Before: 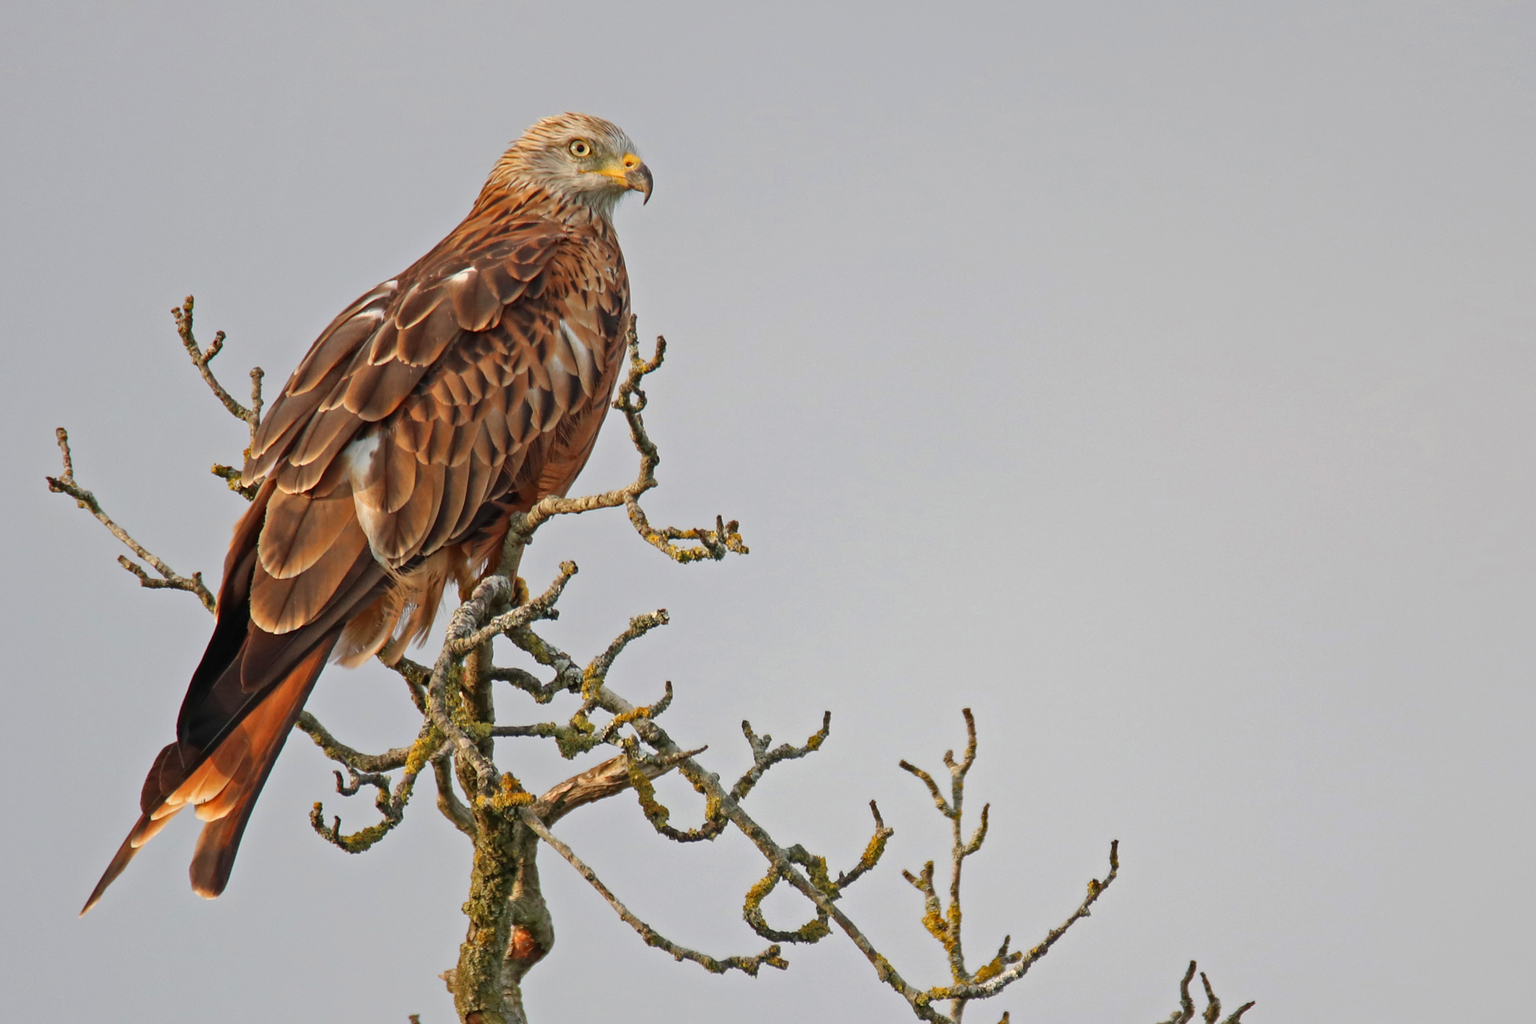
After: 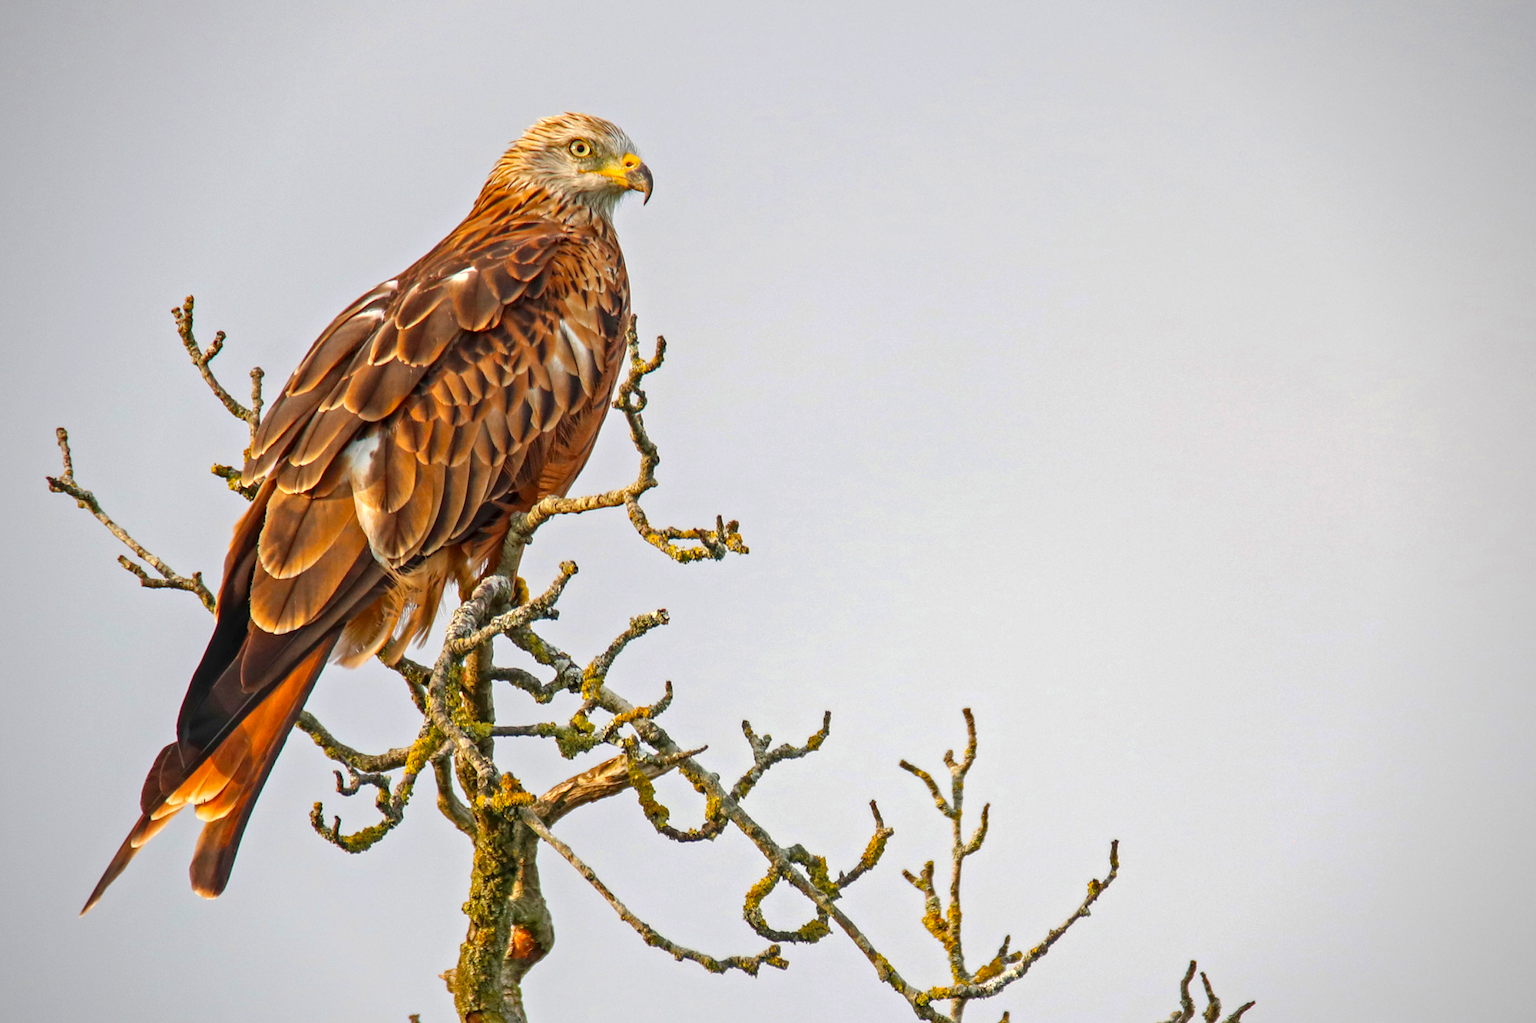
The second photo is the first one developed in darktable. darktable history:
local contrast: on, module defaults
color balance rgb: perceptual saturation grading › global saturation 20%, global vibrance 20%
exposure: black level correction 0, exposure 0.5 EV, compensate exposure bias true, compensate highlight preservation false
vignetting: fall-off radius 63.6%
